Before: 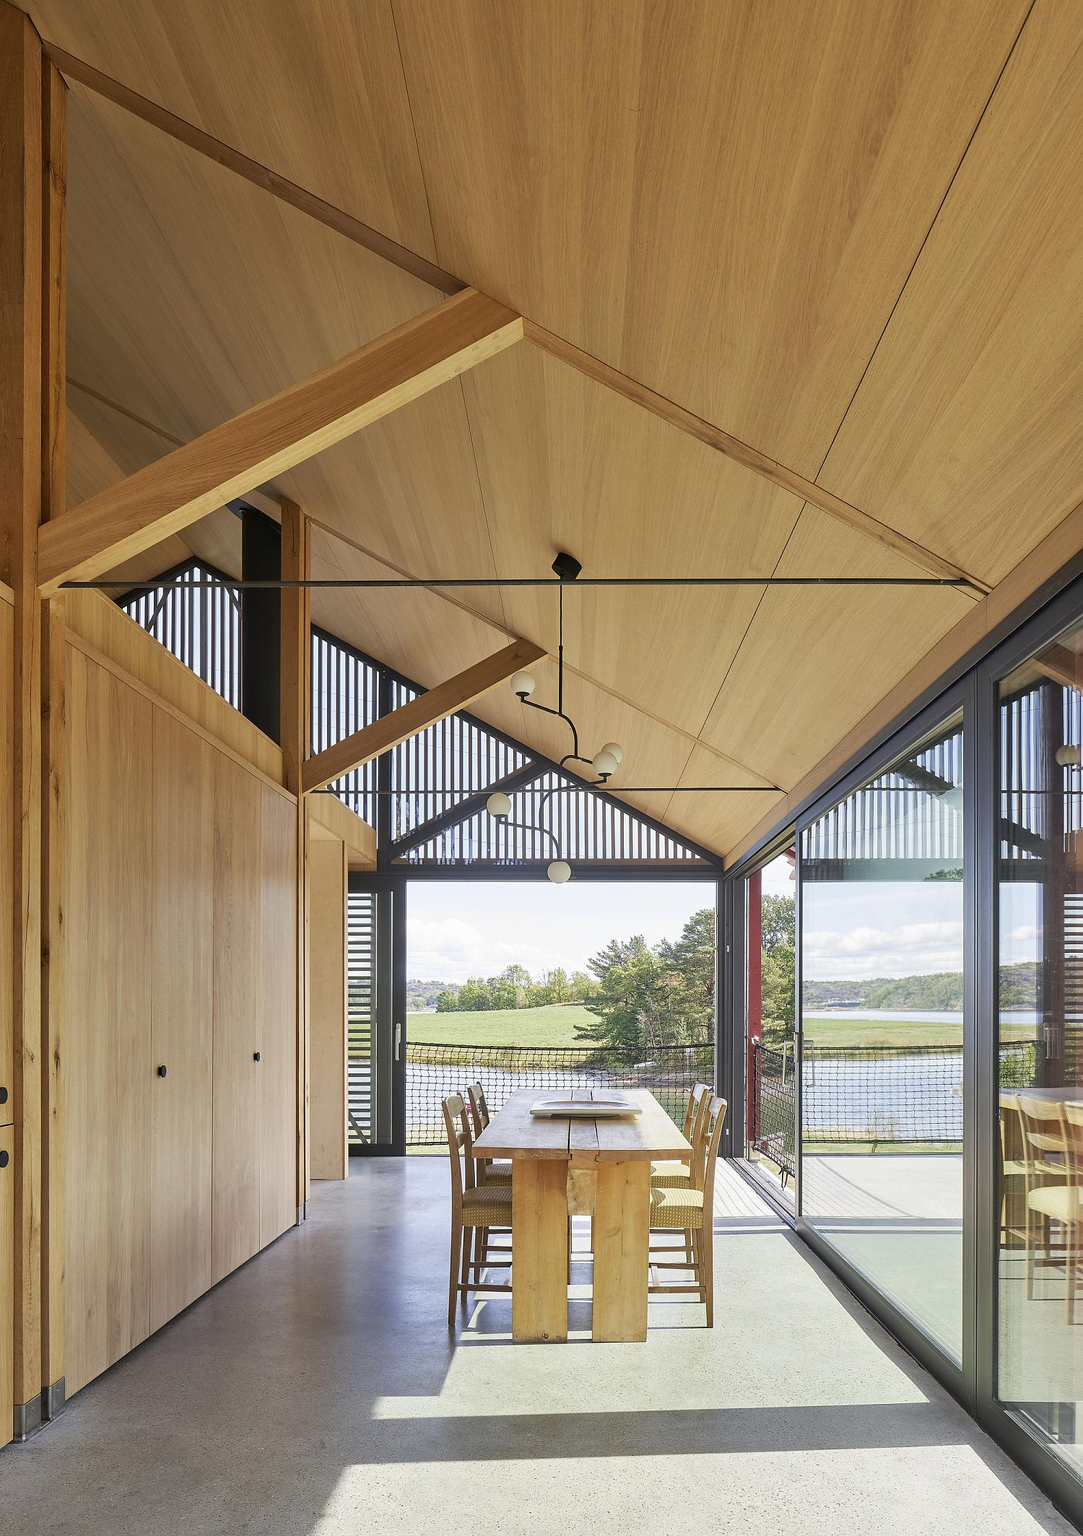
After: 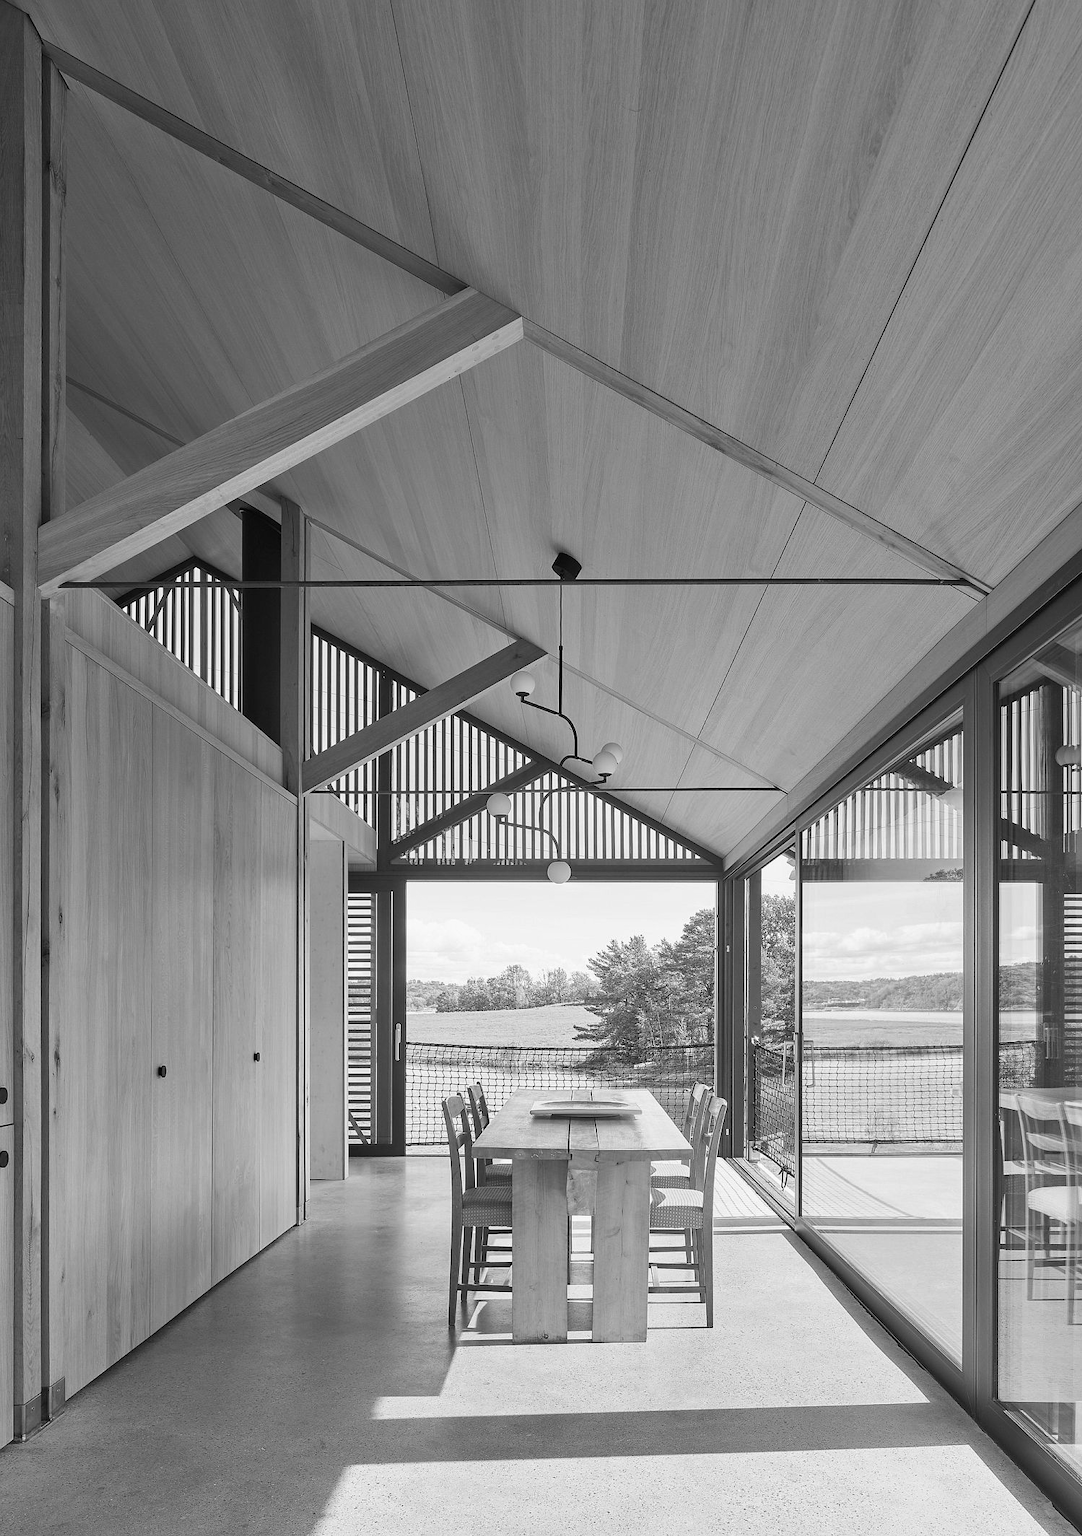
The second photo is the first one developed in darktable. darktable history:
color zones: curves: ch2 [(0, 0.5) (0.084, 0.497) (0.323, 0.335) (0.4, 0.497) (1, 0.5)], process mode strong
monochrome: a -6.99, b 35.61, size 1.4
